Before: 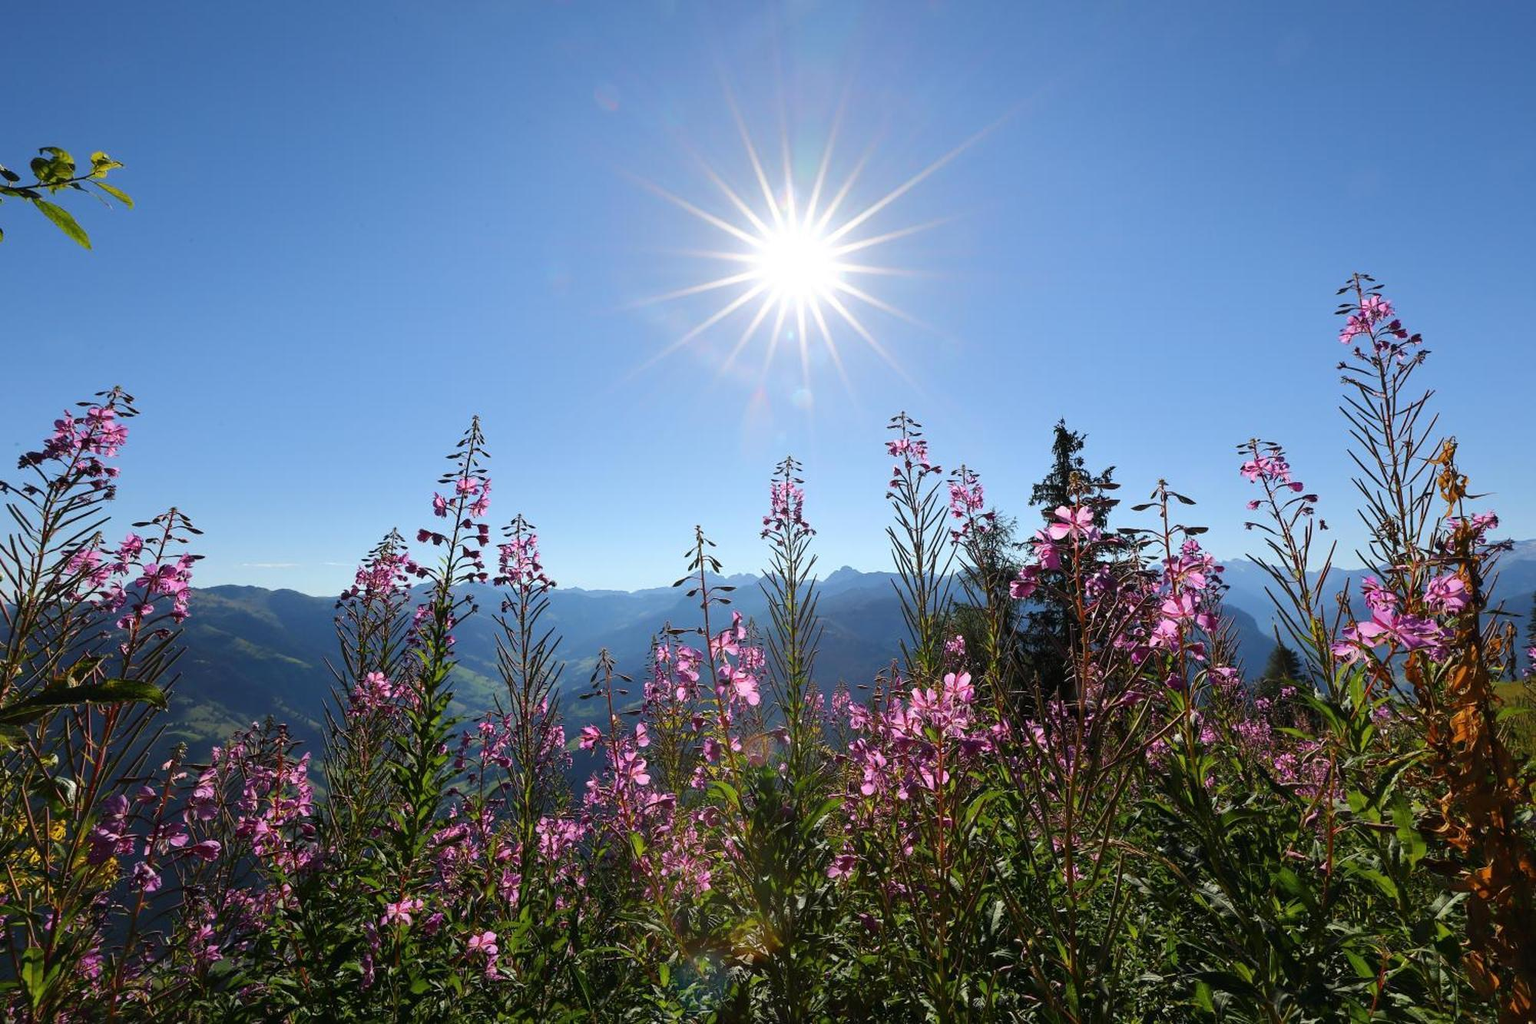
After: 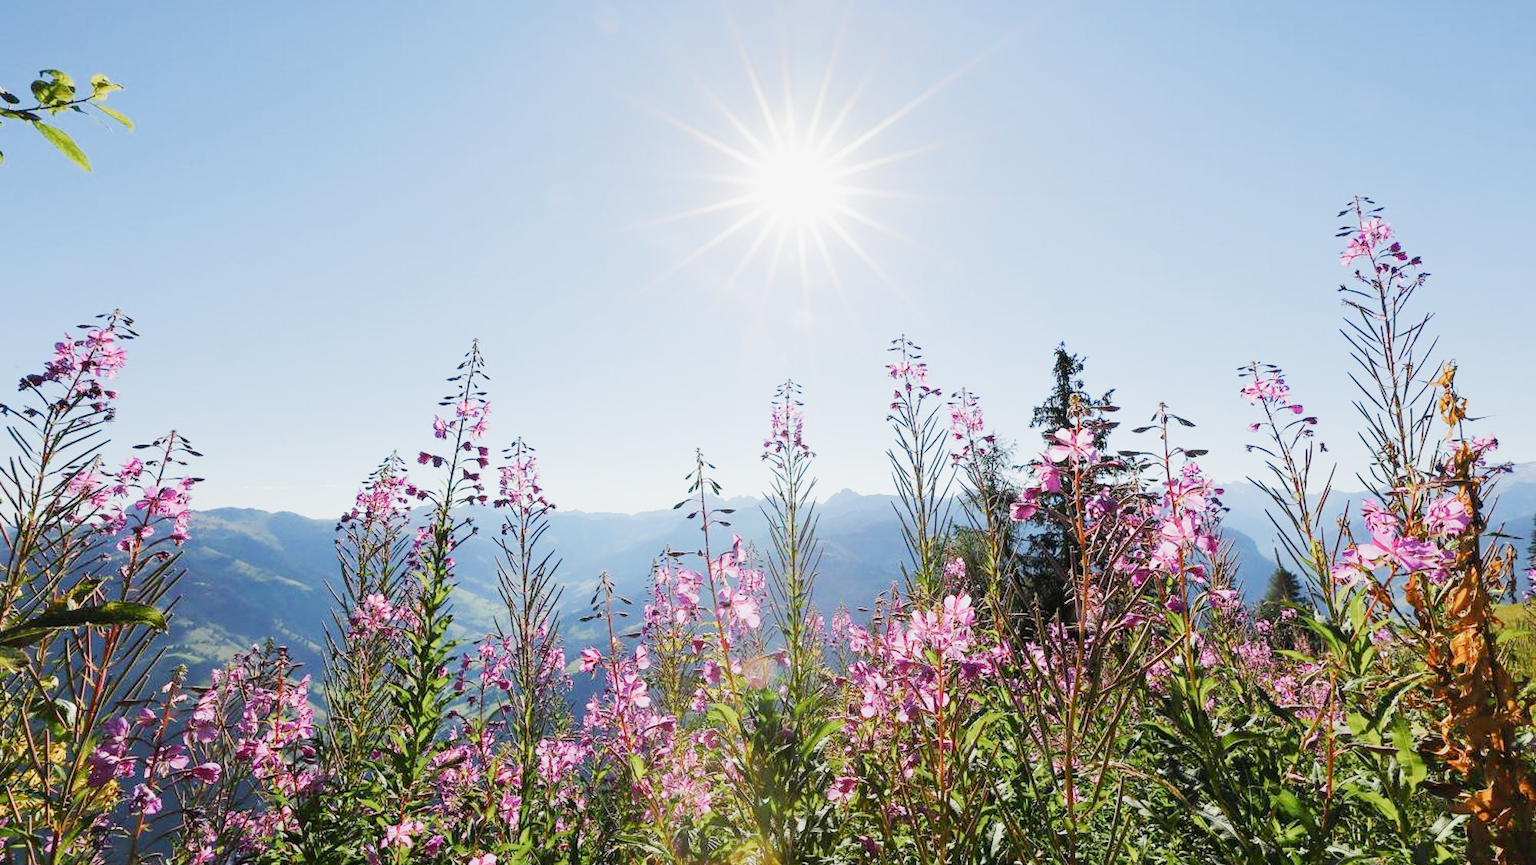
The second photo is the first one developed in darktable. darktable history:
exposure: black level correction 0, exposure 1.892 EV, compensate highlight preservation false
tone equalizer: -8 EV -0.002 EV, -7 EV 0.005 EV, -6 EV -0.021 EV, -5 EV 0.021 EV, -4 EV -0.016 EV, -3 EV 0.014 EV, -2 EV -0.08 EV, -1 EV -0.281 EV, +0 EV -0.578 EV, edges refinement/feathering 500, mask exposure compensation -1.57 EV, preserve details no
filmic rgb: black relative exposure -7.31 EV, white relative exposure 5.06 EV, threshold 2.96 EV, hardness 3.21, preserve chrominance no, color science v5 (2021), contrast in shadows safe, contrast in highlights safe, enable highlight reconstruction true
shadows and highlights: shadows -13.11, white point adjustment 3.97, highlights 28.93
crop: top 7.582%, bottom 7.862%
